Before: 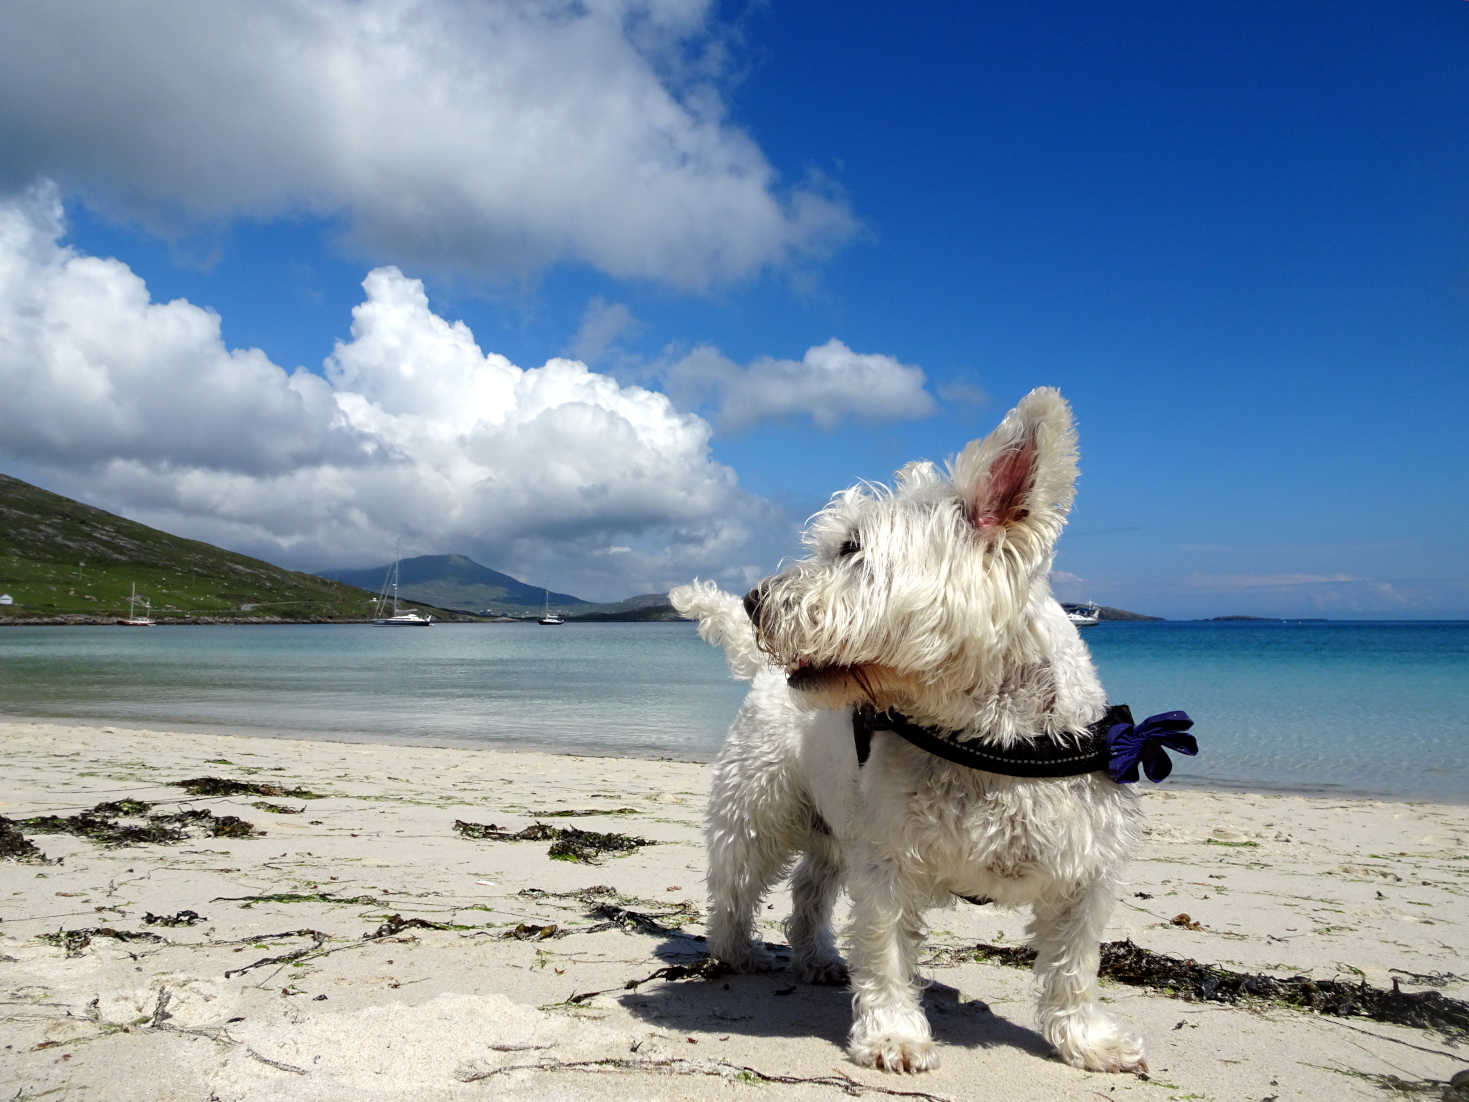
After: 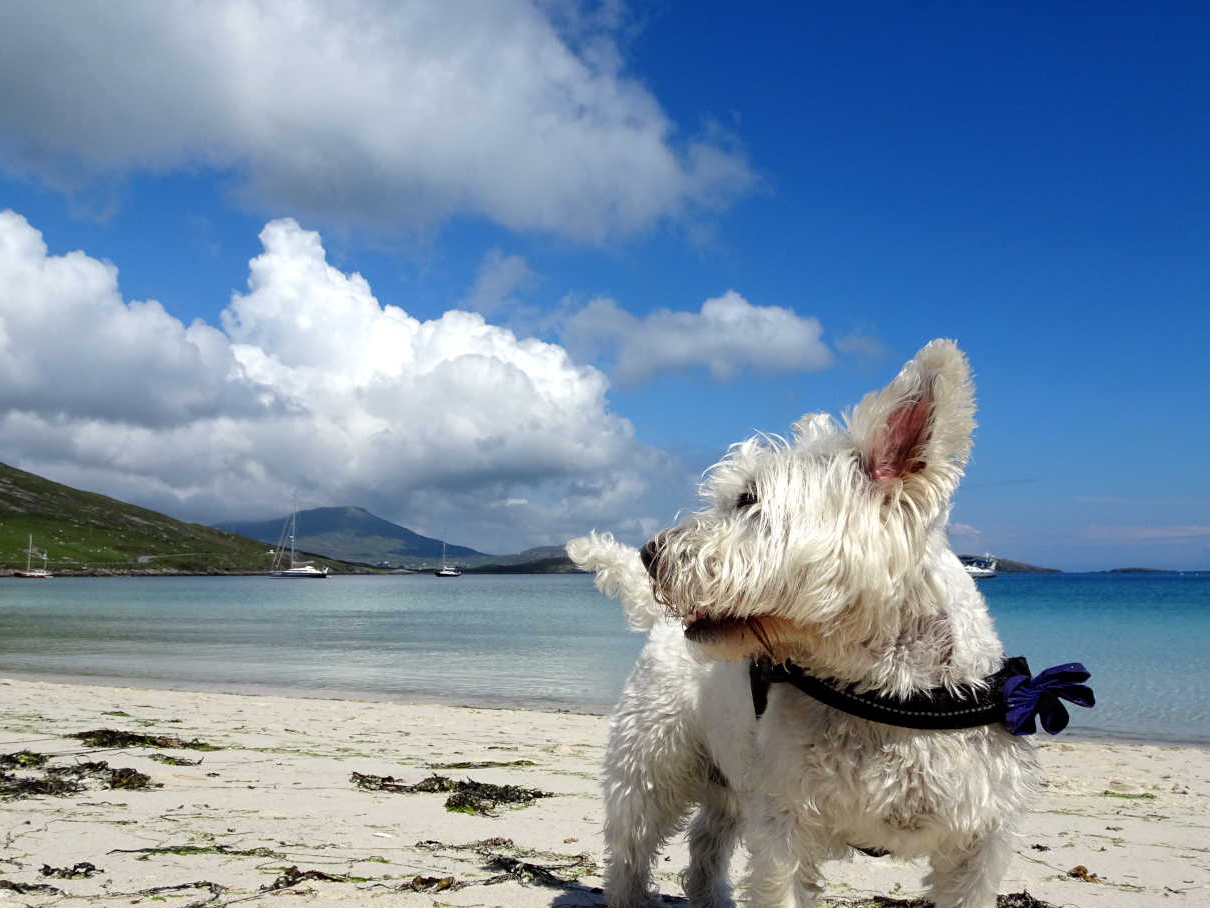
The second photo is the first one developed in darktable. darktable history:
crop and rotate: left 7.076%, top 4.389%, right 10.521%, bottom 13.135%
